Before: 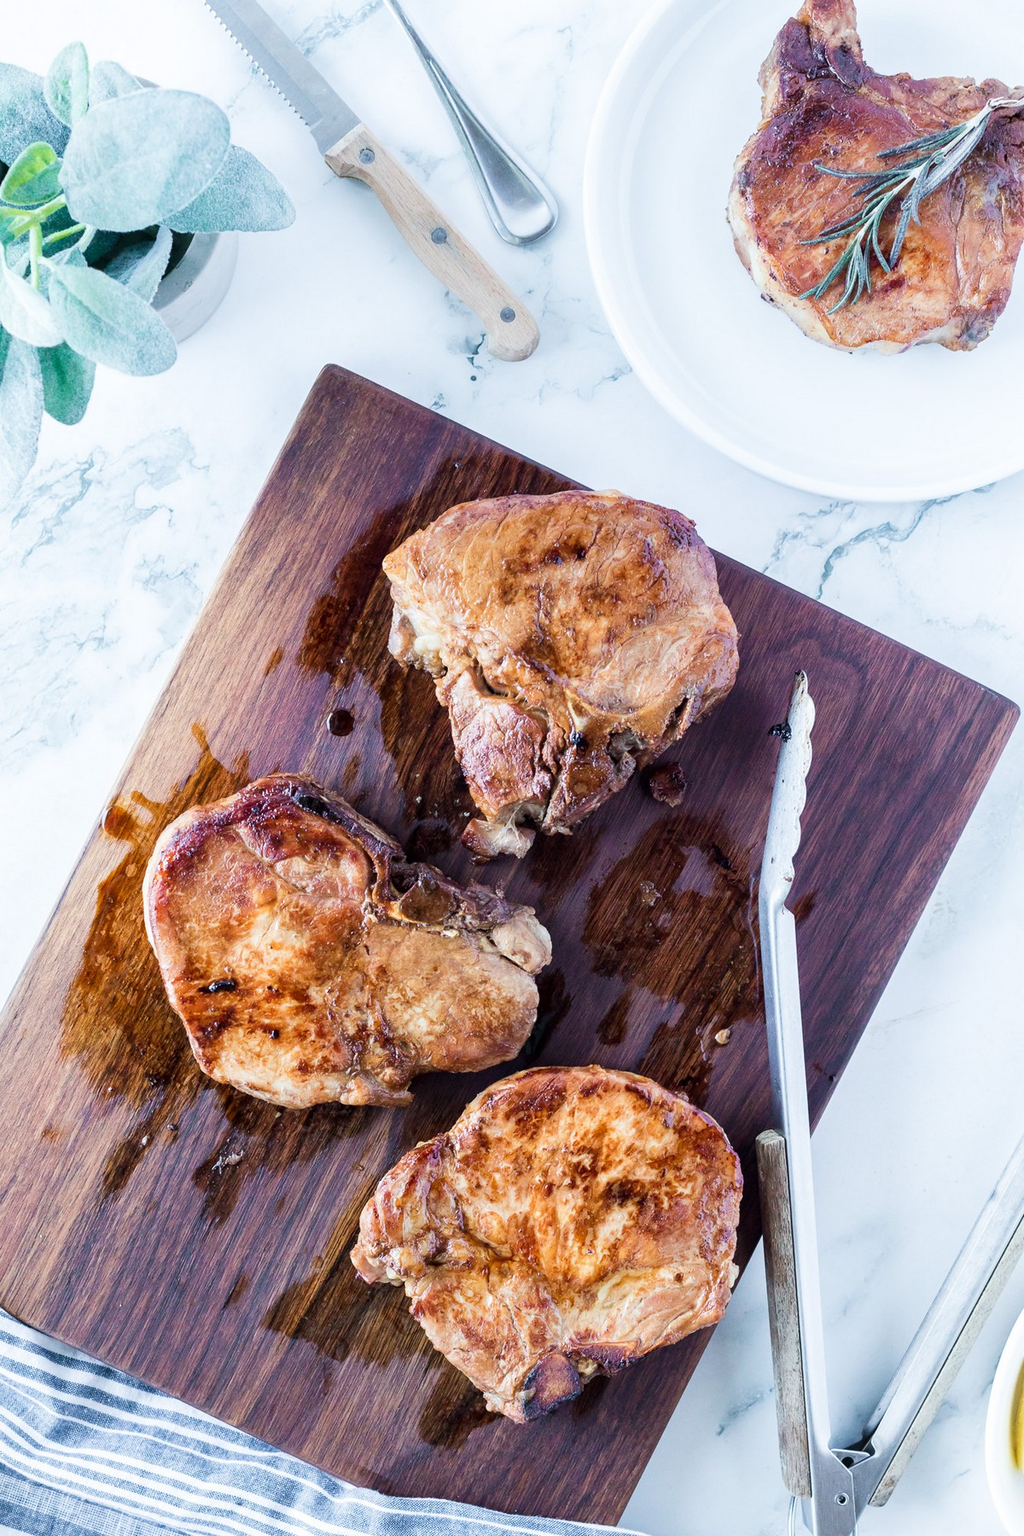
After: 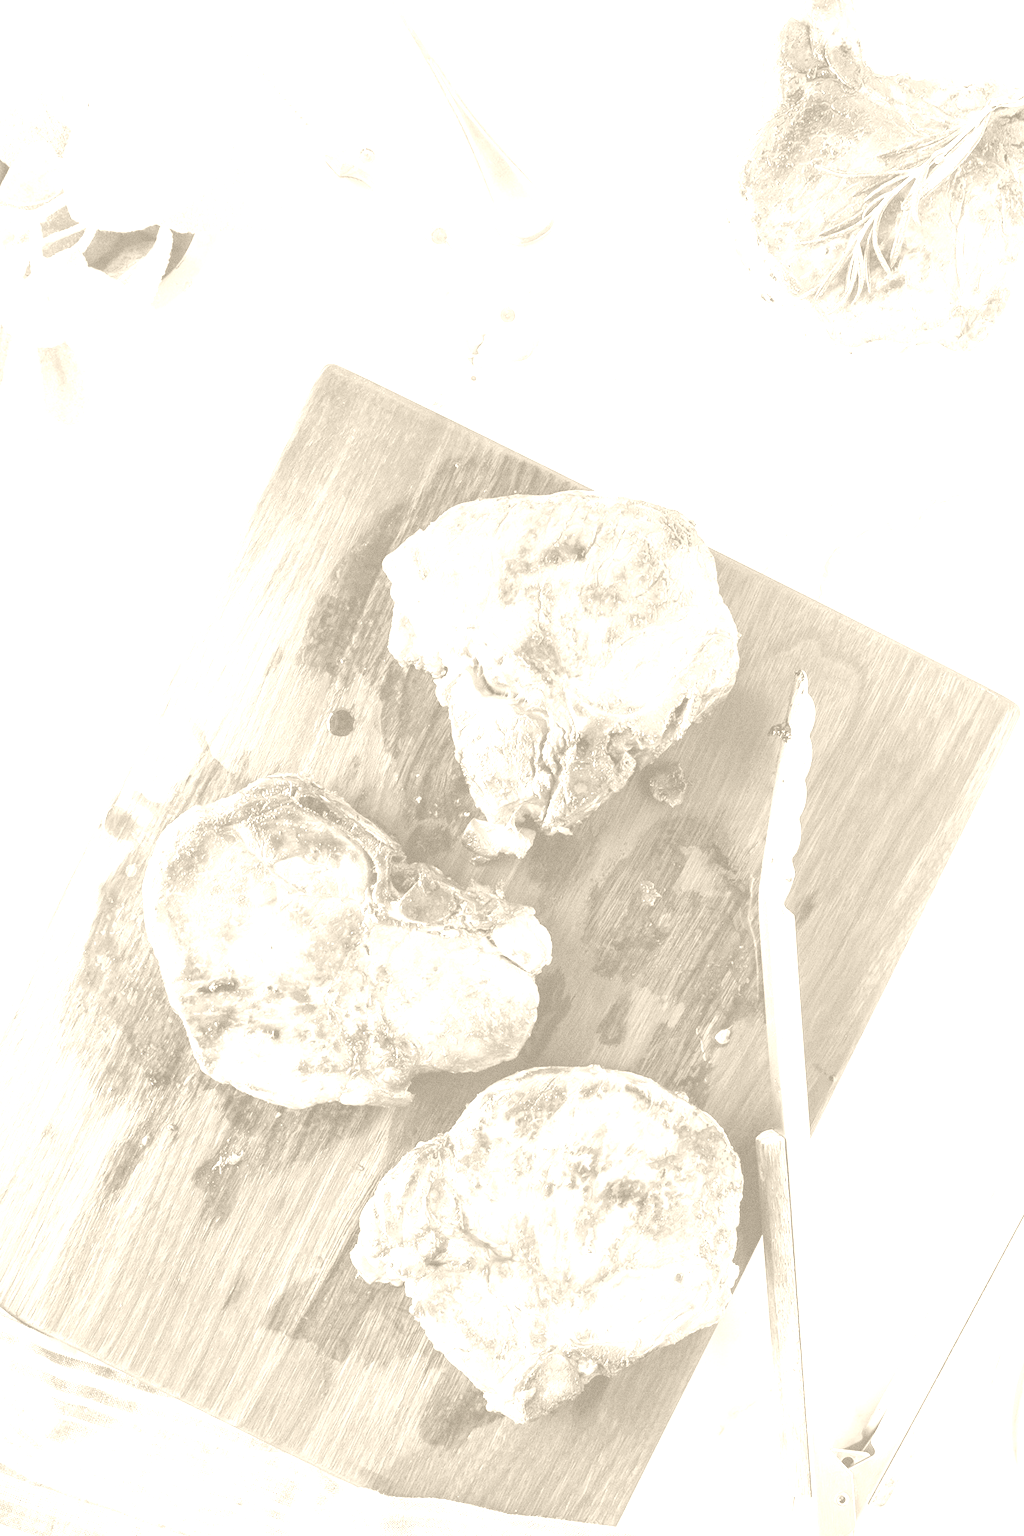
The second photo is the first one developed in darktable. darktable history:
exposure: black level correction 0, exposure 0.5 EV, compensate highlight preservation false
grain: coarseness 0.09 ISO
colorize: hue 36°, saturation 71%, lightness 80.79%
